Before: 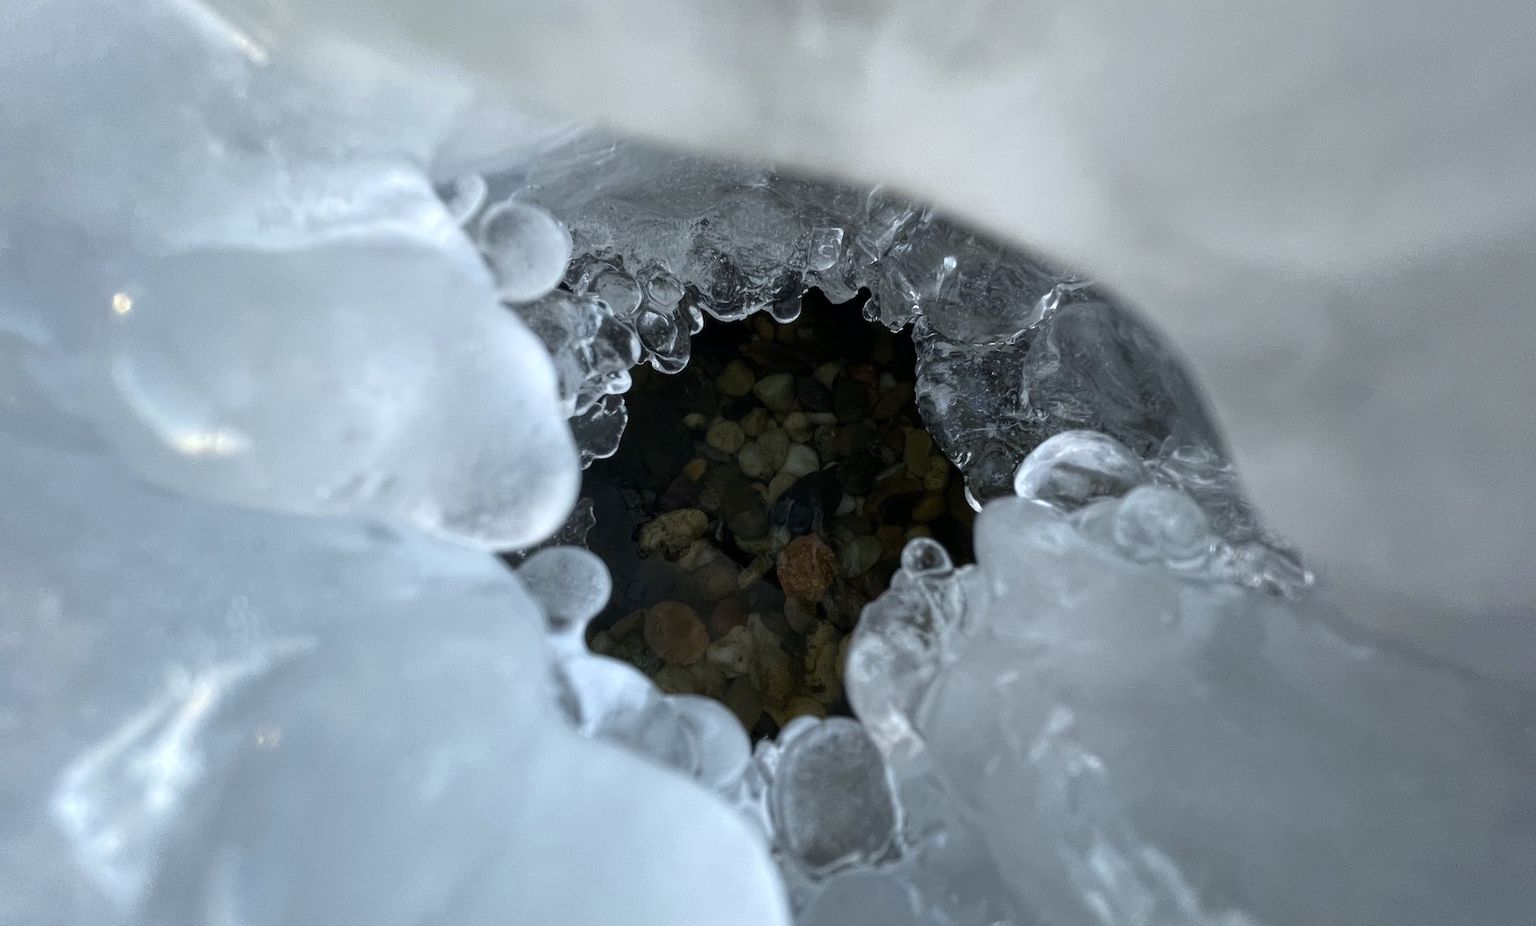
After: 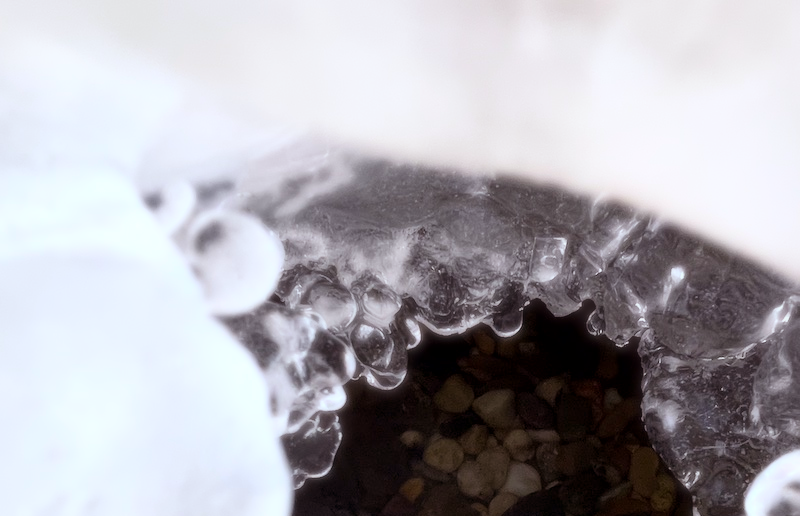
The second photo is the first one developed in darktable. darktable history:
haze removal: strength -0.1, adaptive false
exposure: exposure -0.242 EV, compensate highlight preservation false
bloom: size 0%, threshold 54.82%, strength 8.31%
white balance: emerald 1
local contrast: mode bilateral grid, contrast 20, coarseness 50, detail 120%, midtone range 0.2
crop: left 19.556%, right 30.401%, bottom 46.458%
rgb levels: mode RGB, independent channels, levels [[0, 0.474, 1], [0, 0.5, 1], [0, 0.5, 1]]
